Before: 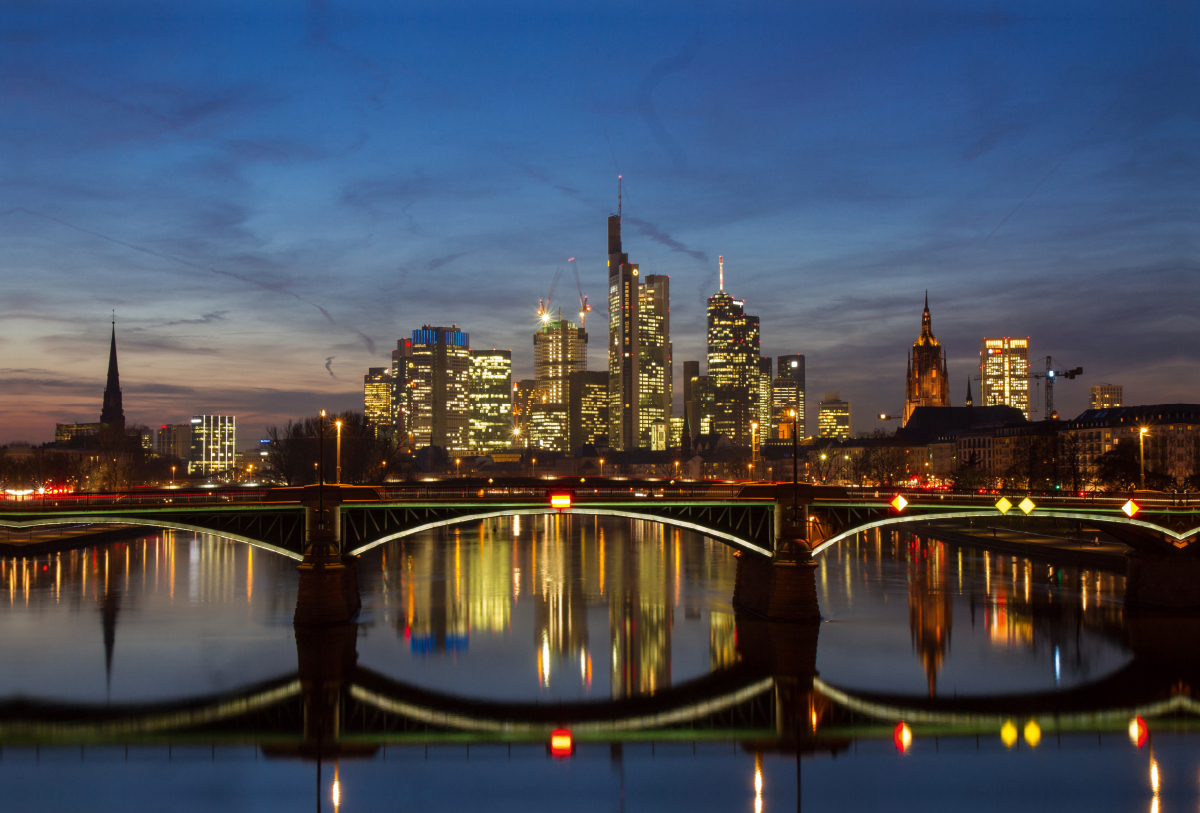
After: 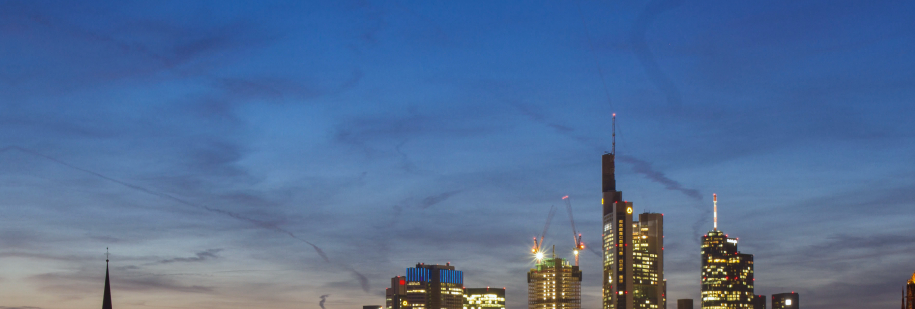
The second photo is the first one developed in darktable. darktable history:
rgb curve: mode RGB, independent channels
white balance: red 0.967, blue 1.049
crop: left 0.579%, top 7.627%, right 23.167%, bottom 54.275%
